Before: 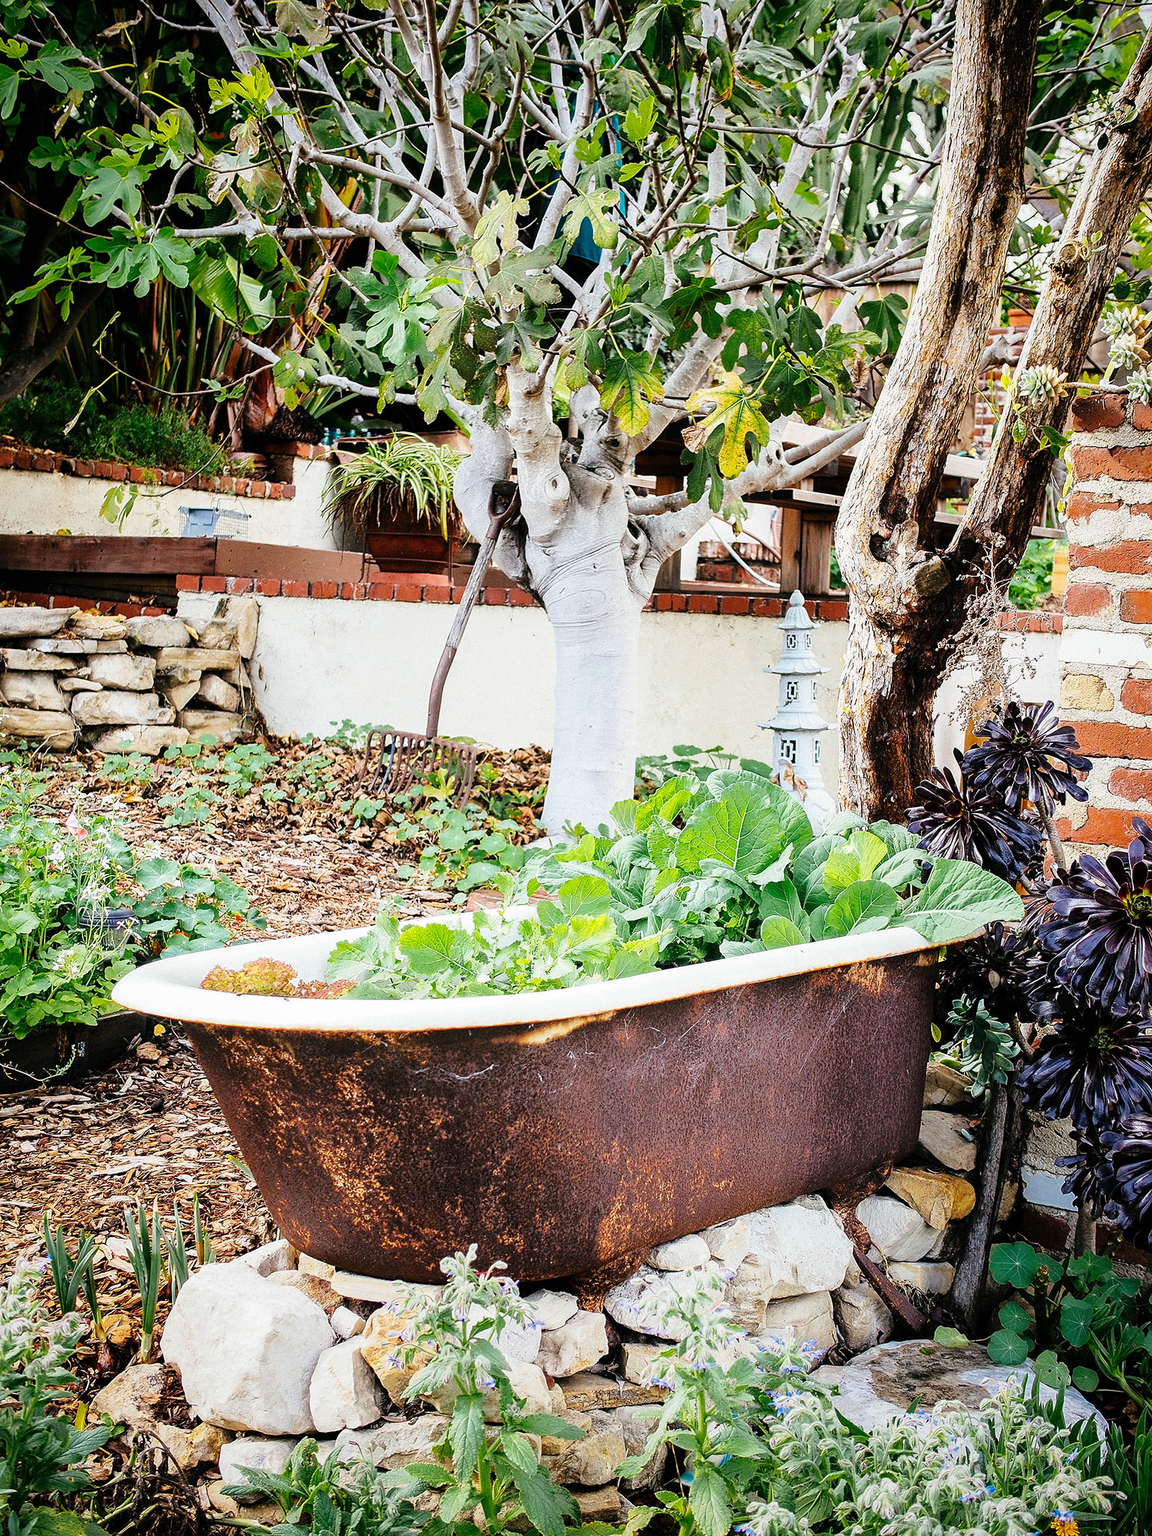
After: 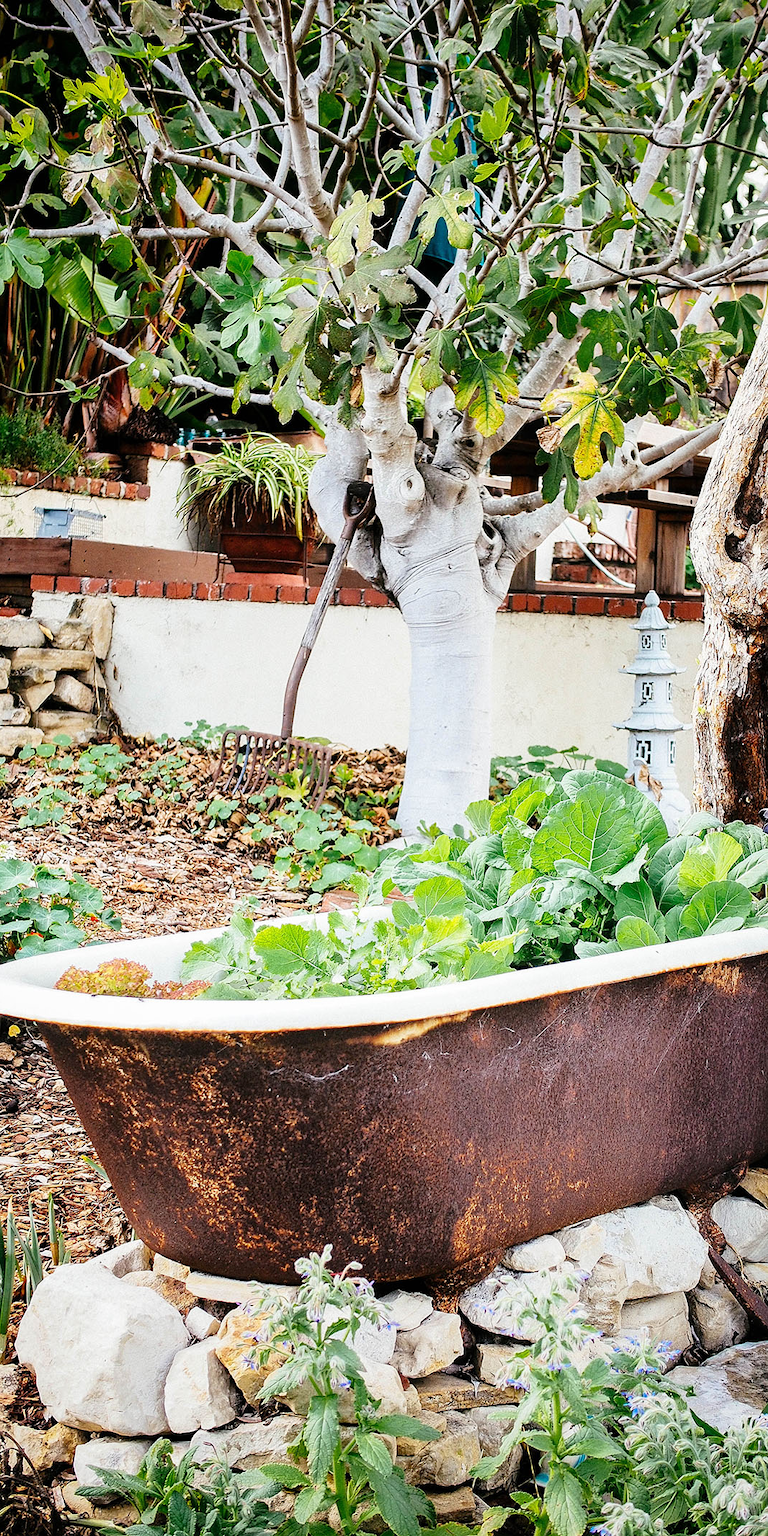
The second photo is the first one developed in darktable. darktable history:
crop and rotate: left 12.648%, right 20.685%
tone equalizer: on, module defaults
